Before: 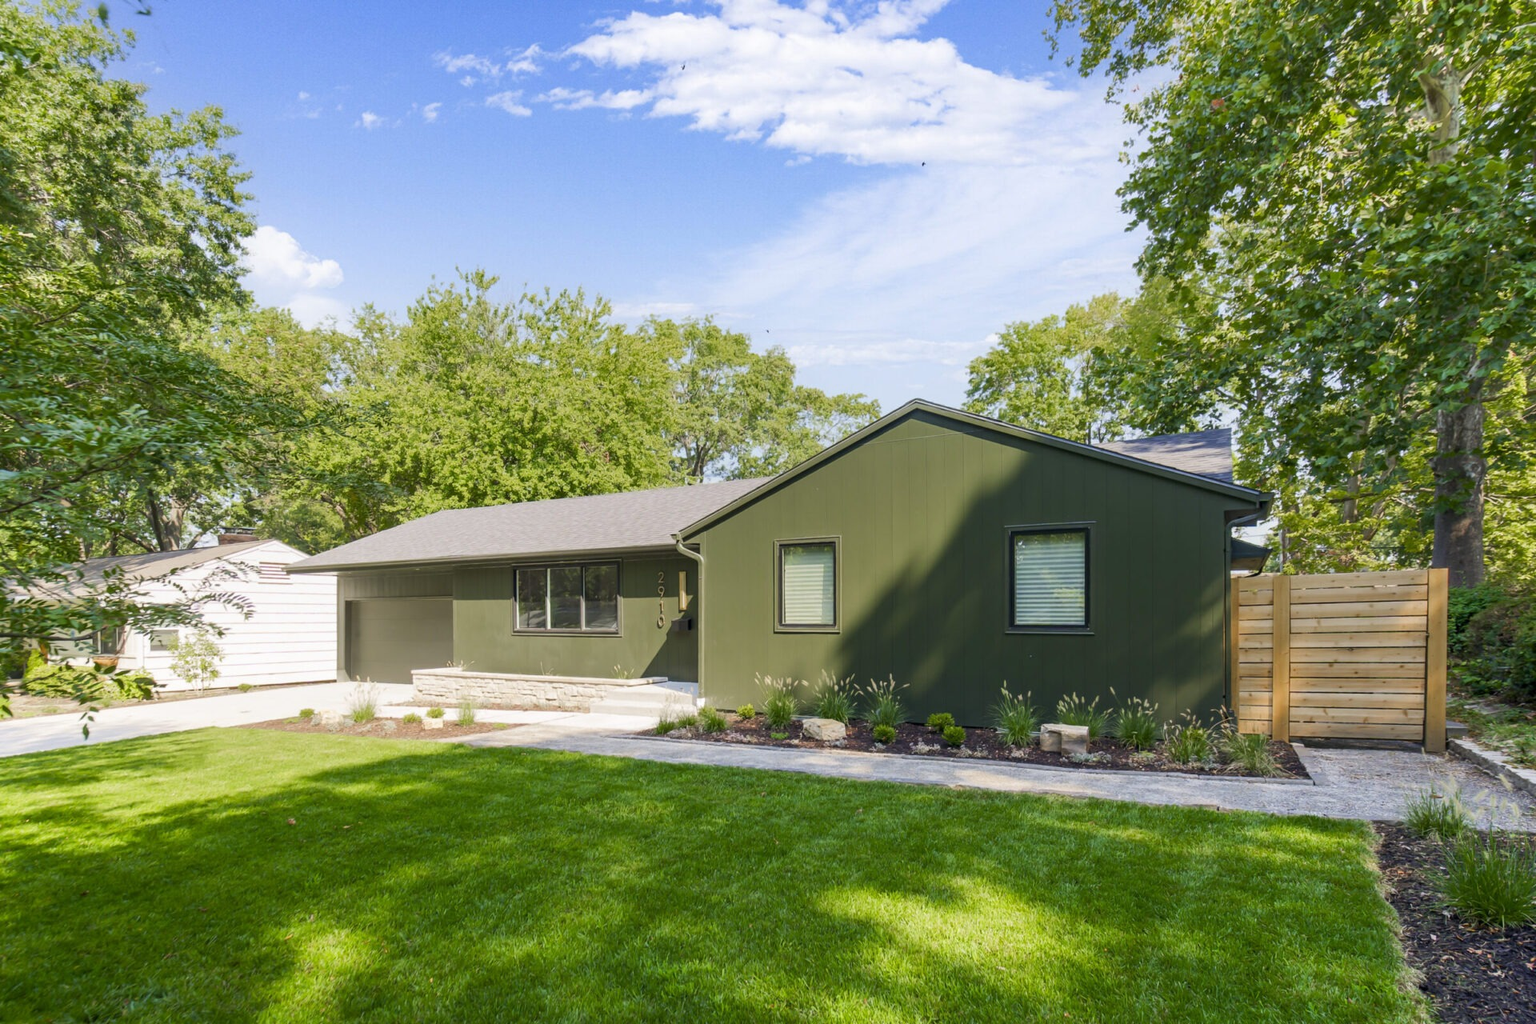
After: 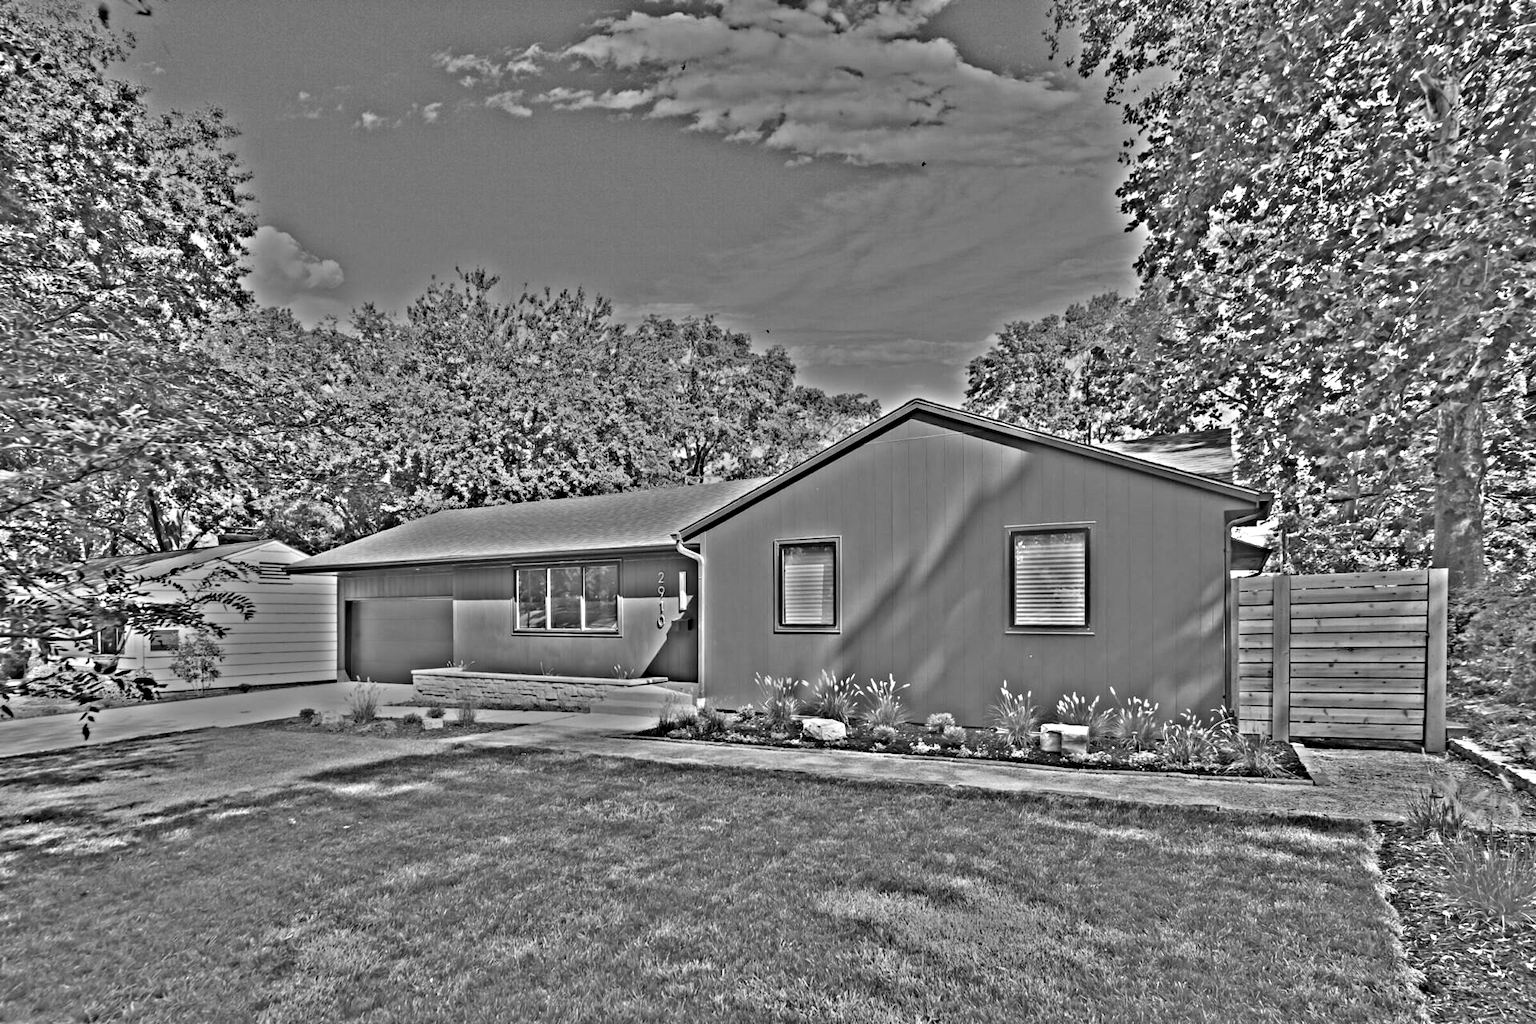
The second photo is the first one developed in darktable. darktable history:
shadows and highlights: shadows 35, highlights -35, soften with gaussian
highpass: on, module defaults
